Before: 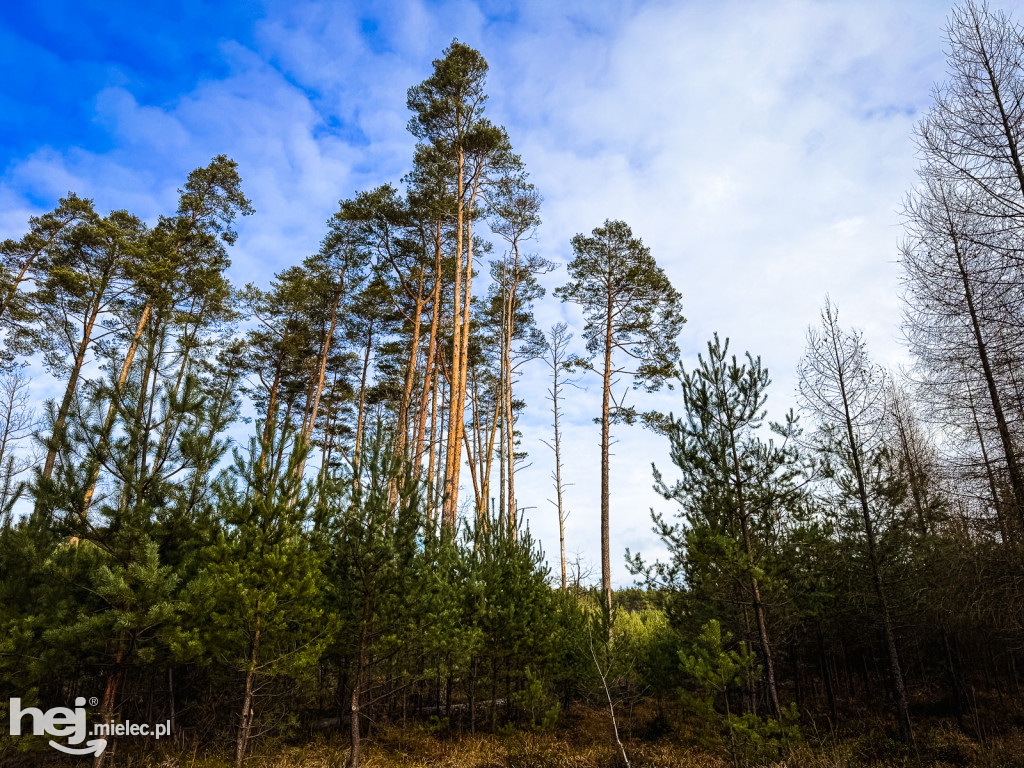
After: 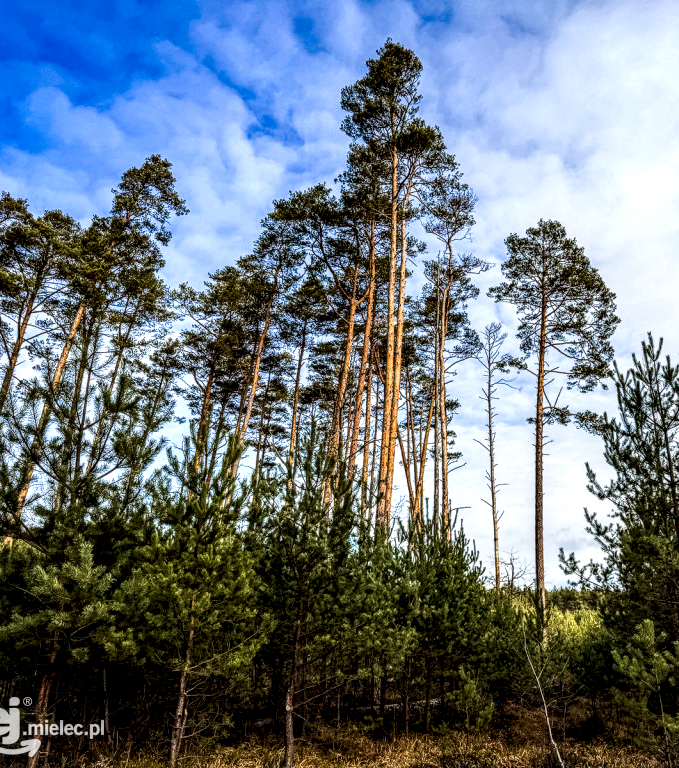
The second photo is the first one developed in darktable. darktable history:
crop and rotate: left 6.516%, right 27.137%
local contrast: highlights 19%, detail 185%
